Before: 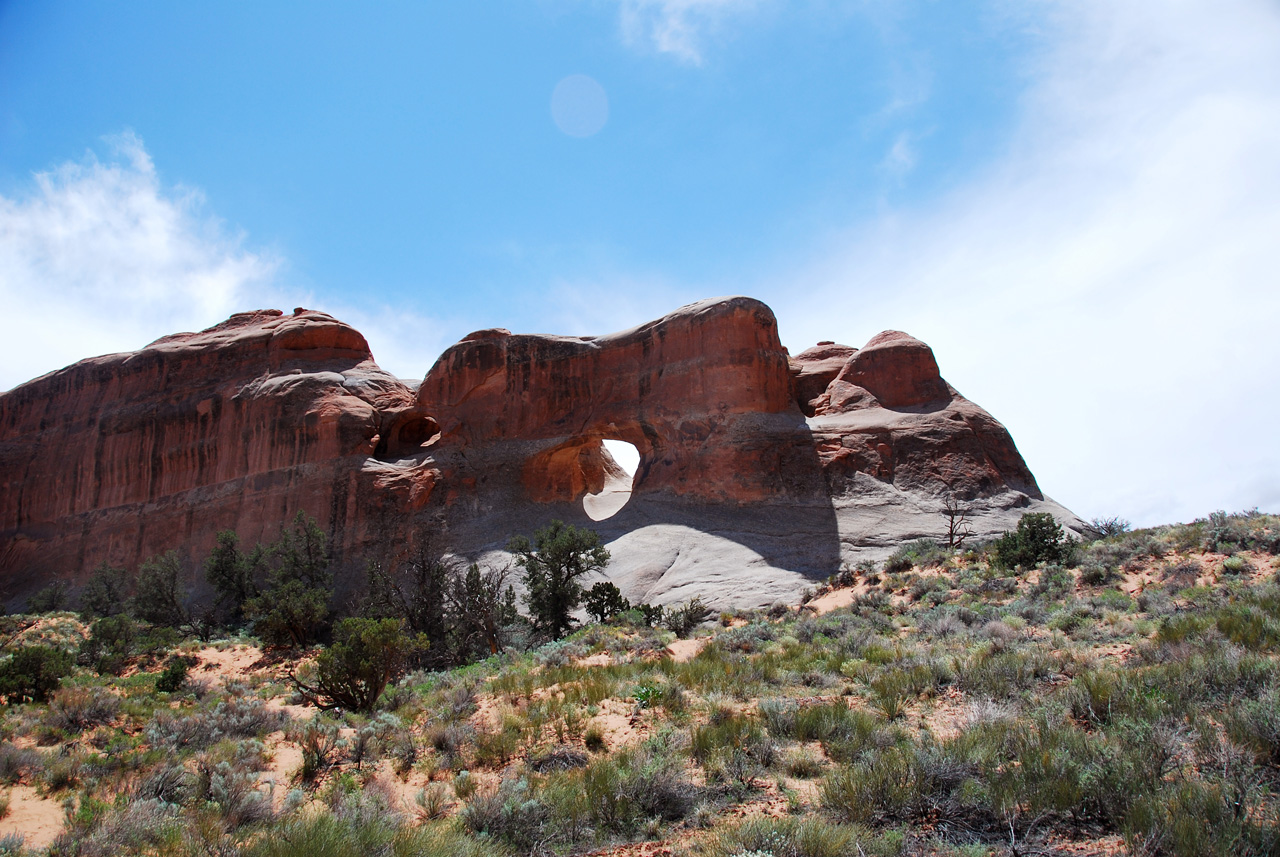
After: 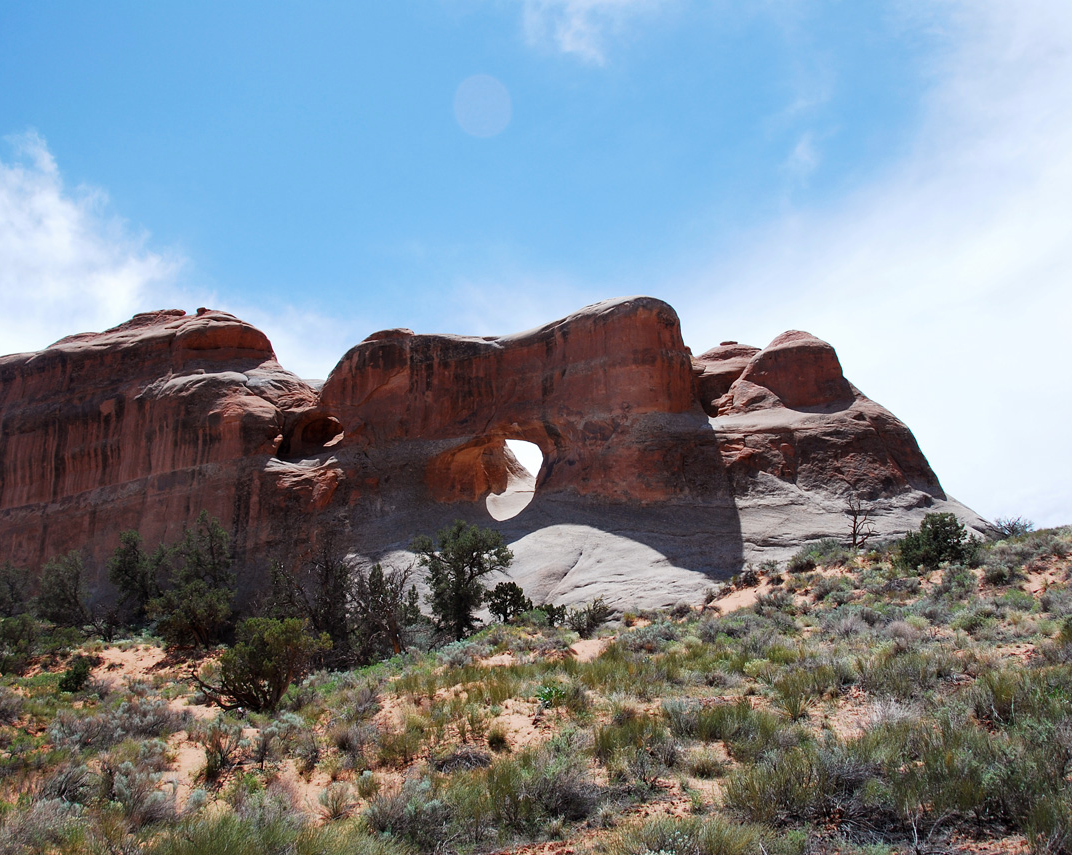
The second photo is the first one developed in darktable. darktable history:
contrast brightness saturation: saturation -0.05
crop: left 7.598%, right 7.873%
